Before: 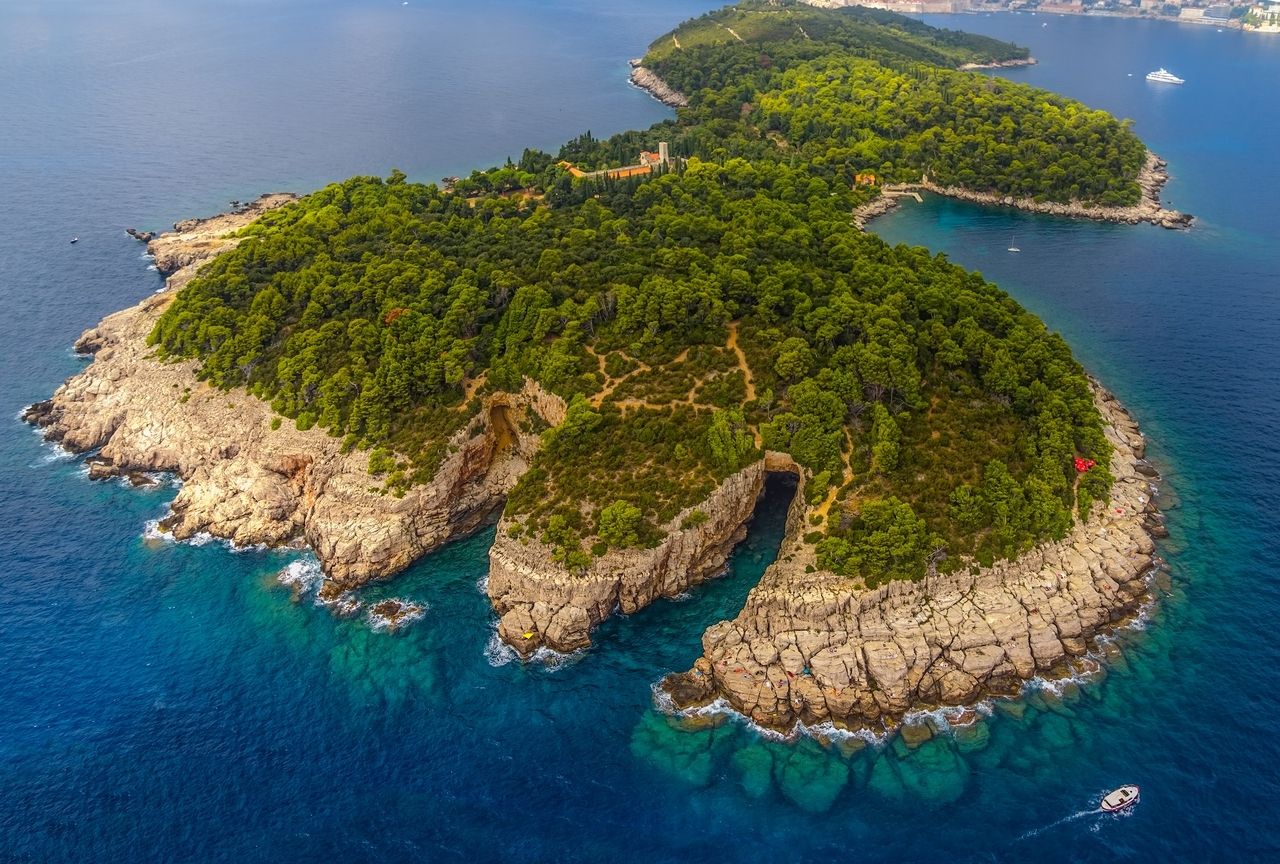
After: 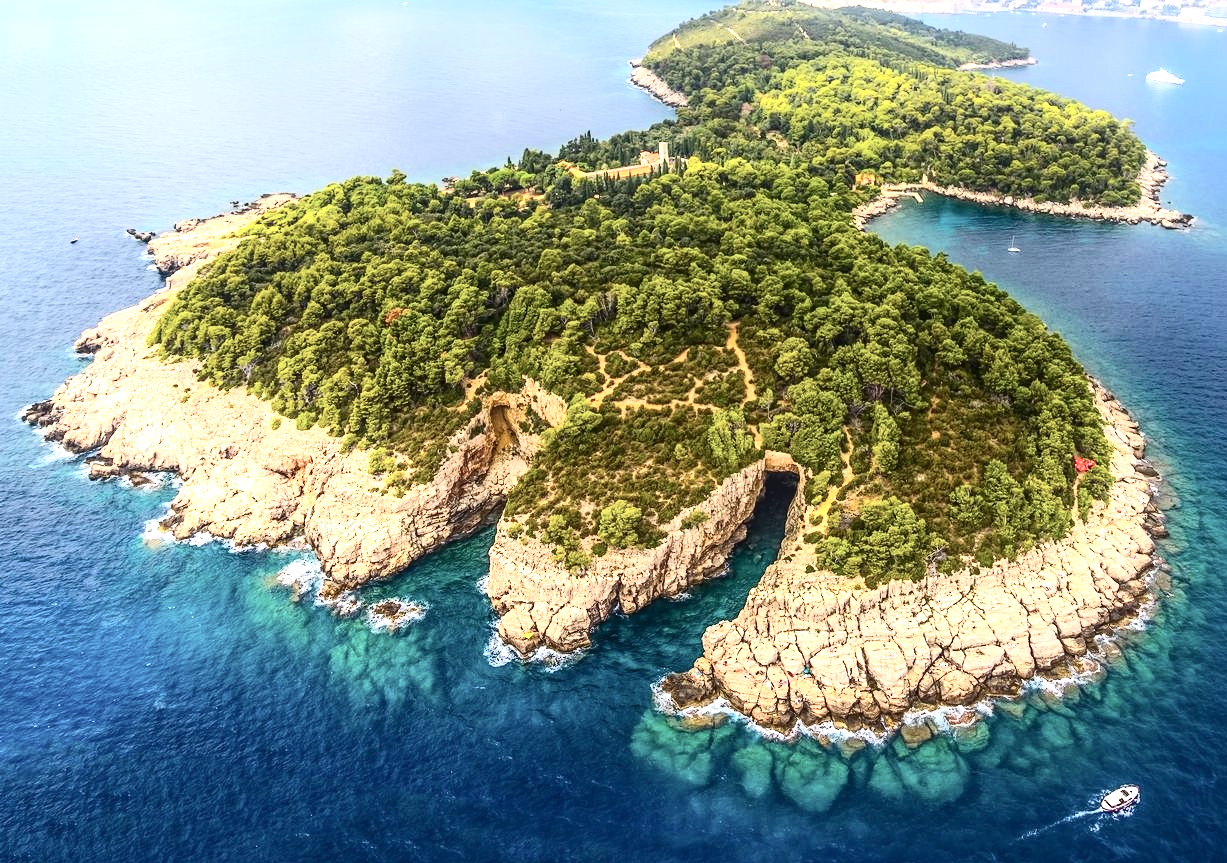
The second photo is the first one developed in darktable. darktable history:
crop: right 4.126%, bottom 0.031%
color correction: saturation 0.8
exposure: black level correction 0, exposure 1.3 EV, compensate exposure bias true, compensate highlight preservation false
contrast brightness saturation: contrast 0.28
